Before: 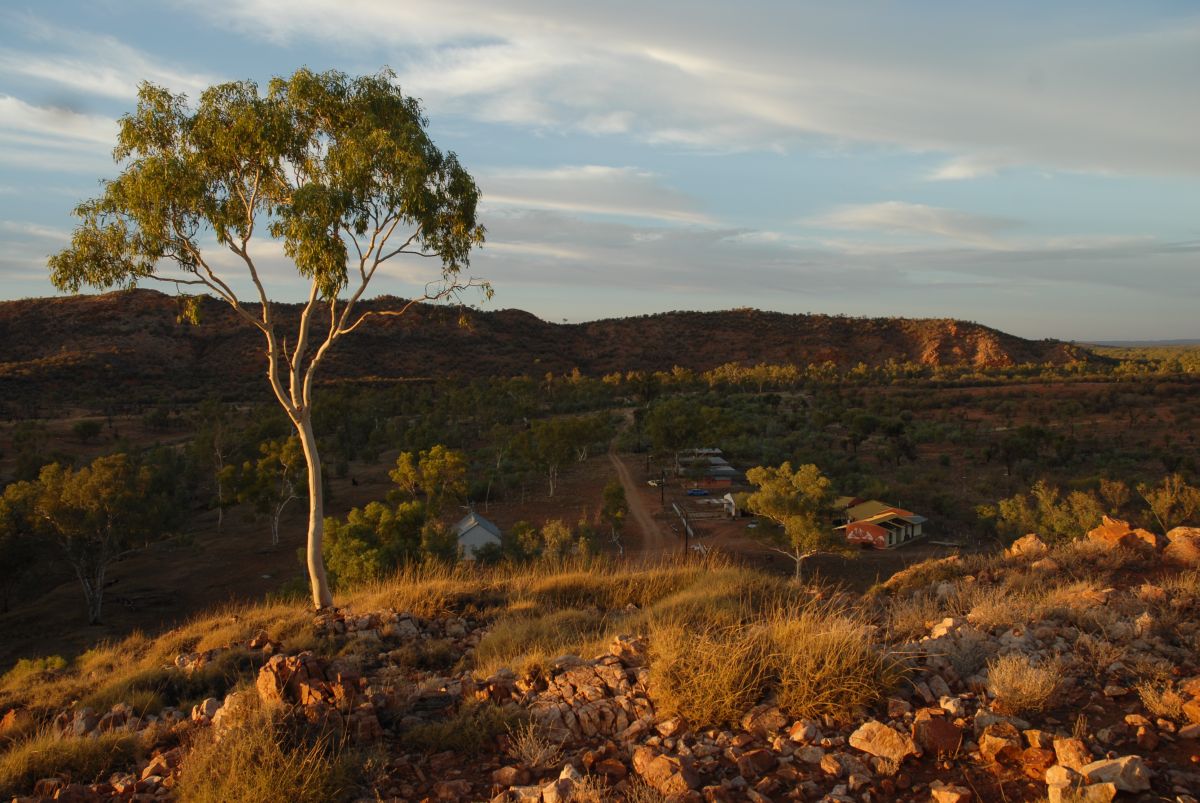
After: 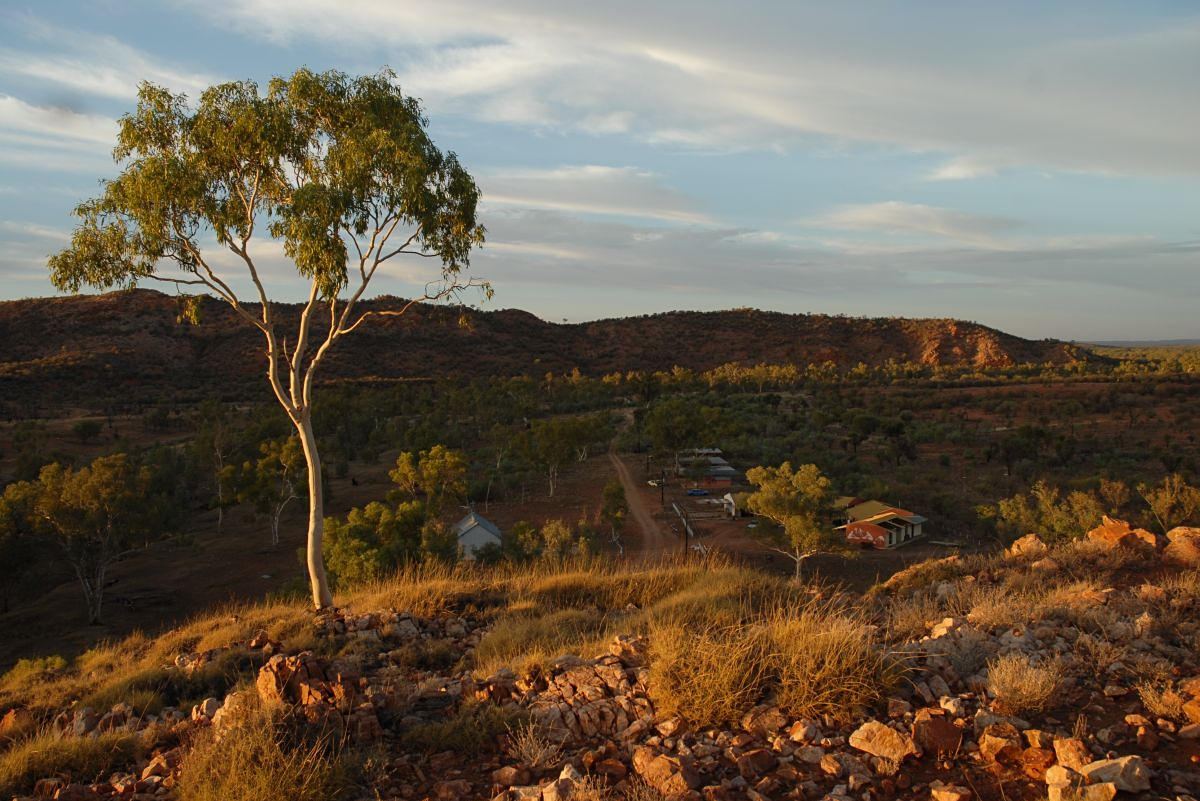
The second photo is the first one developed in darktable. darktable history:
crop: top 0.089%, bottom 0.159%
sharpen: amount 0.215
